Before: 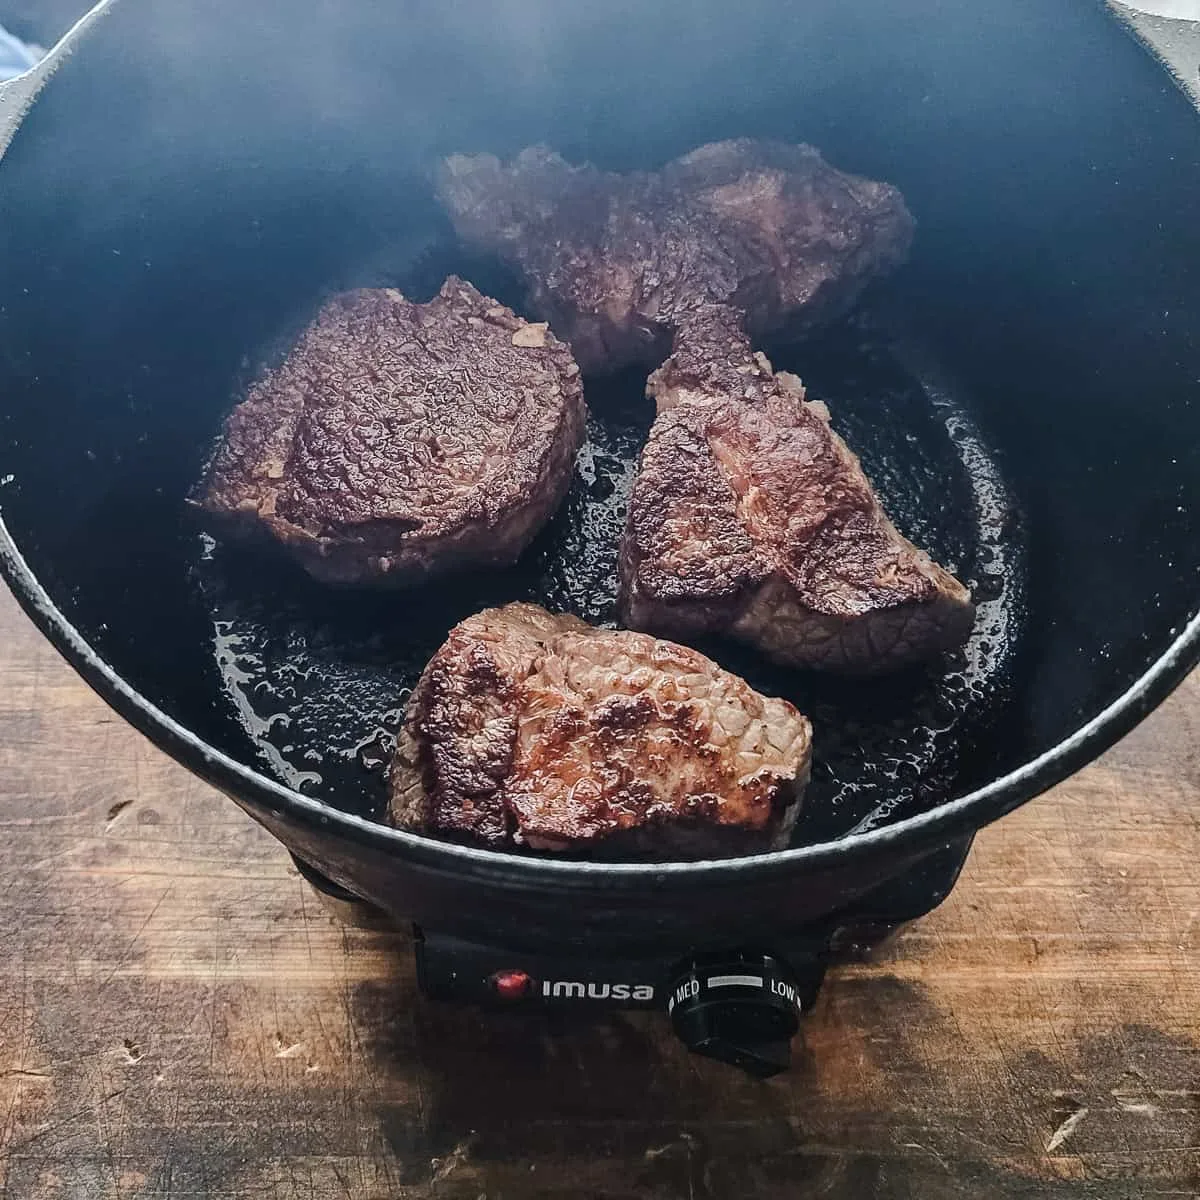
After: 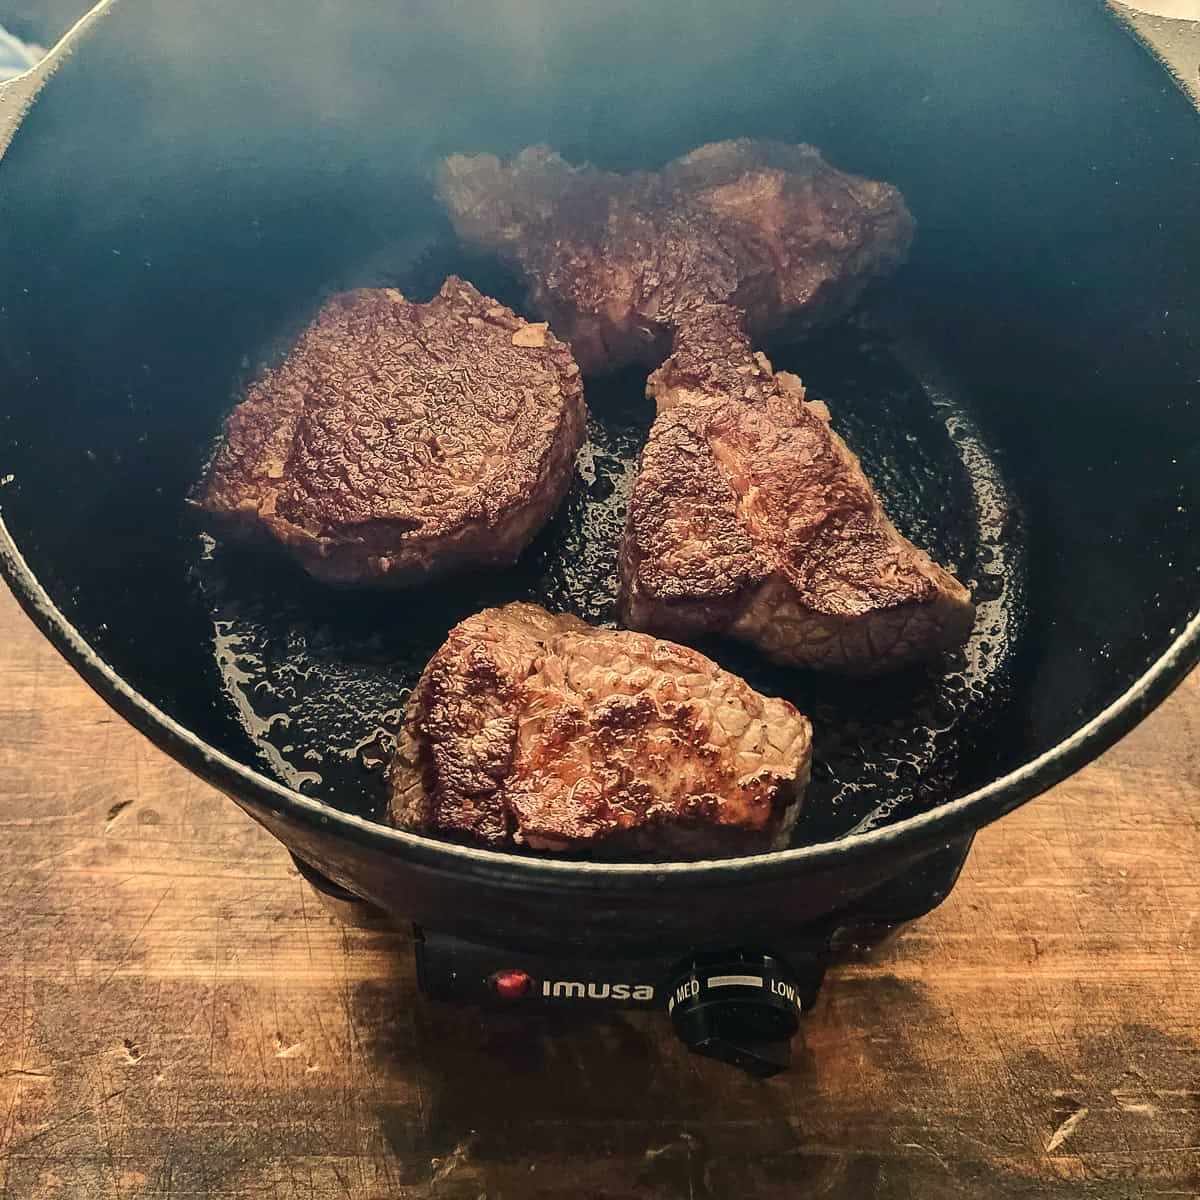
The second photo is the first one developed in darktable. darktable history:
white balance: red 1.123, blue 0.83
velvia: on, module defaults
